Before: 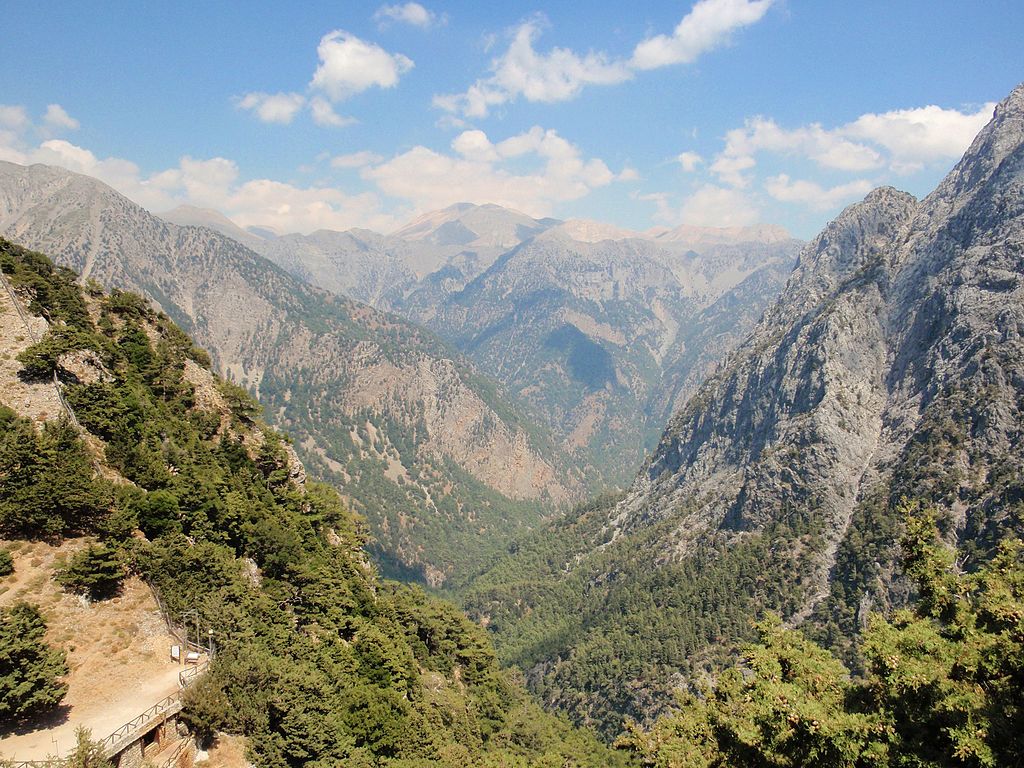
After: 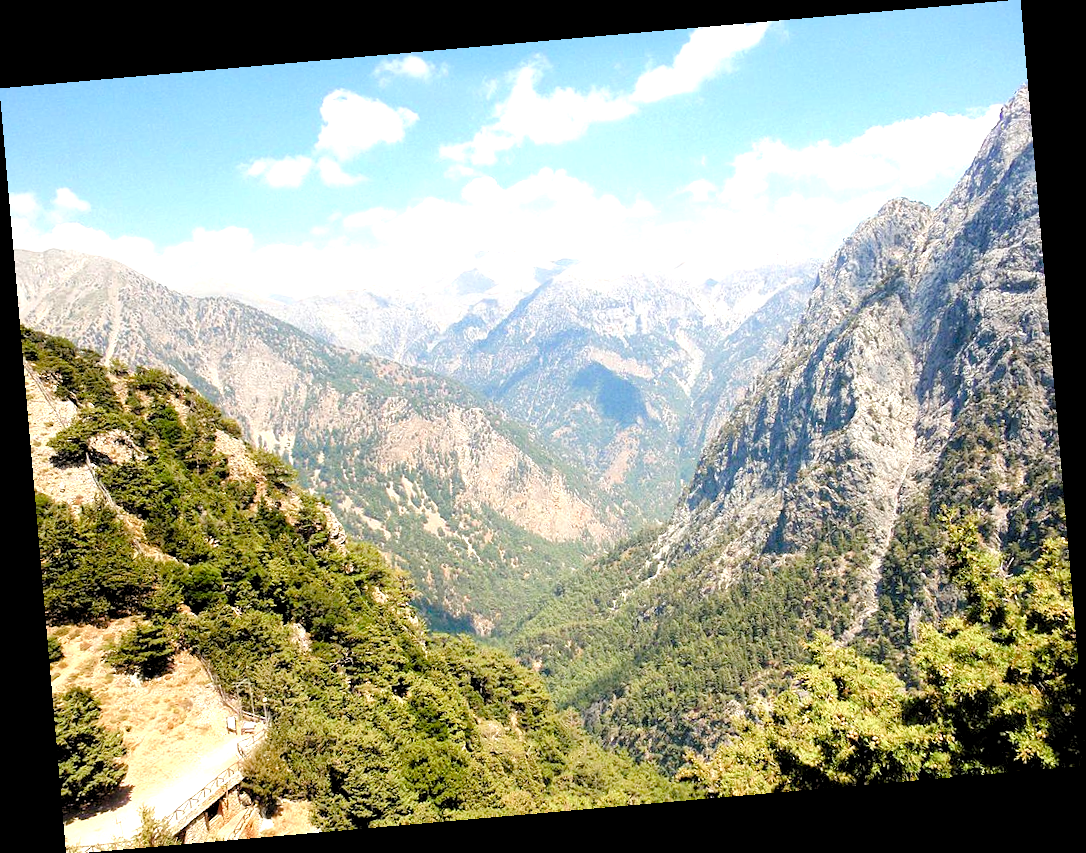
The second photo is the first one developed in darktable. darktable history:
color balance rgb: perceptual saturation grading › global saturation 25%, perceptual saturation grading › highlights -50%, perceptual saturation grading › shadows 30%, perceptual brilliance grading › global brilliance 12%, global vibrance 20%
rgb levels: levels [[0.01, 0.419, 0.839], [0, 0.5, 1], [0, 0.5, 1]]
exposure: exposure 0.3 EV, compensate highlight preservation false
rotate and perspective: rotation -4.98°, automatic cropping off
